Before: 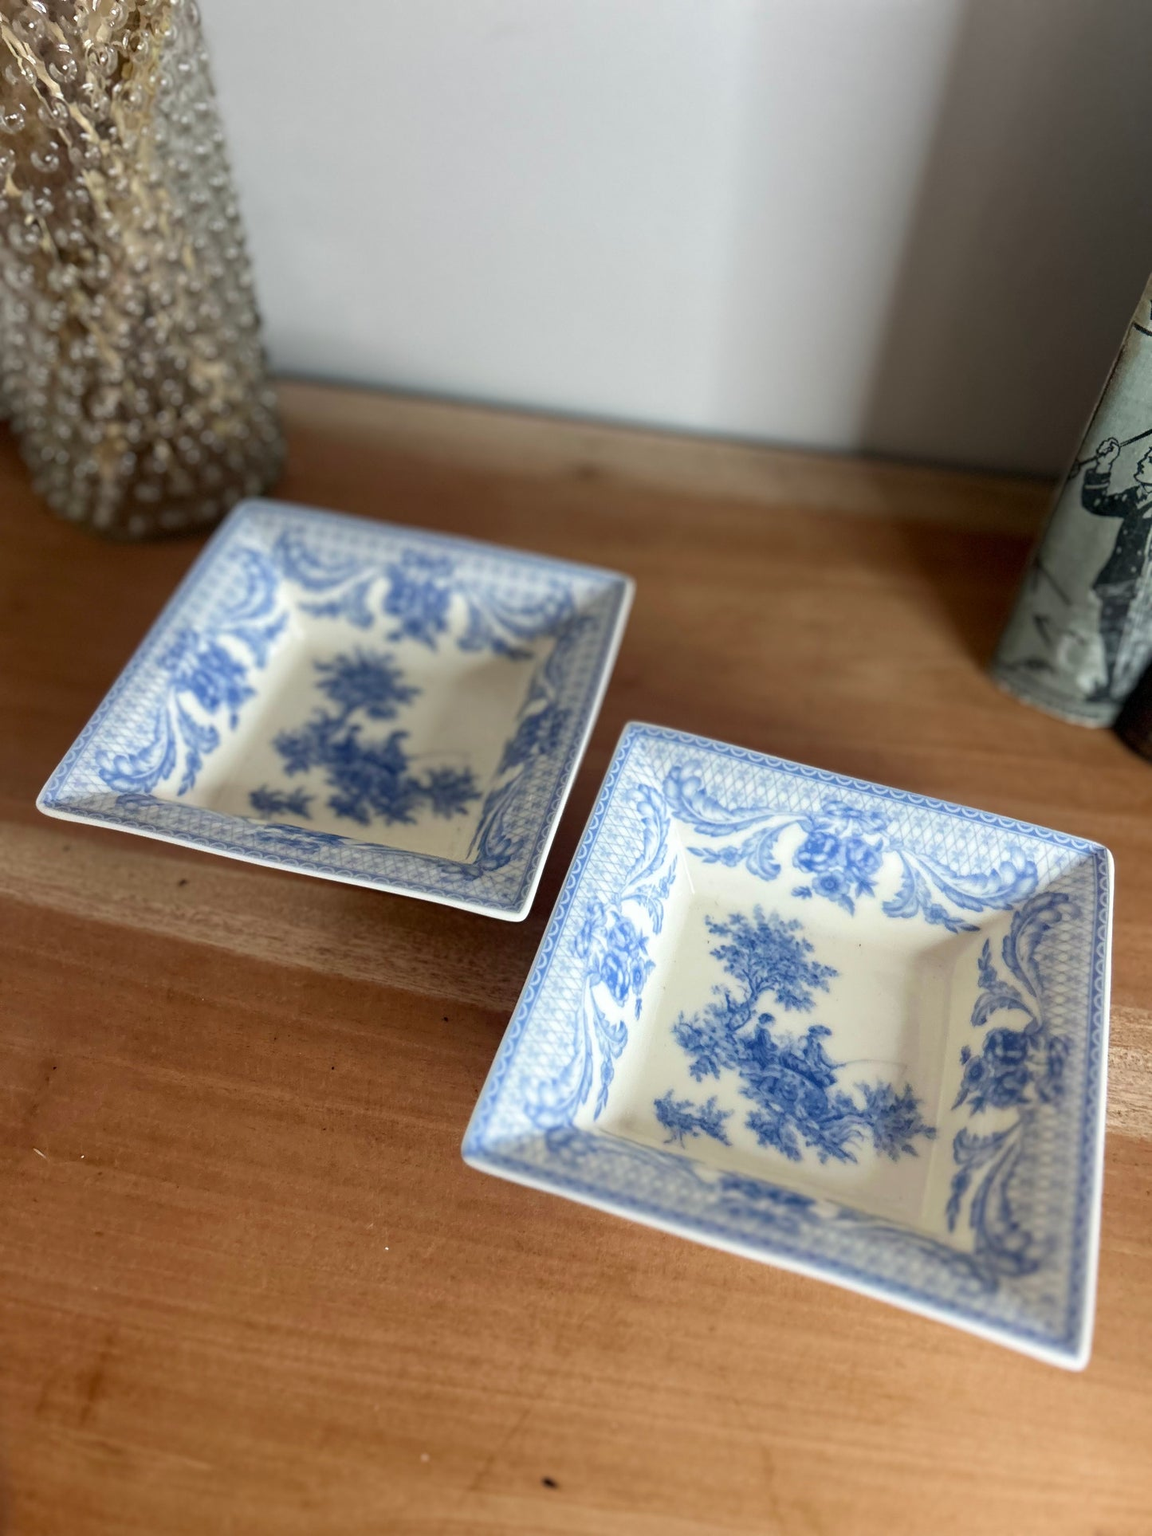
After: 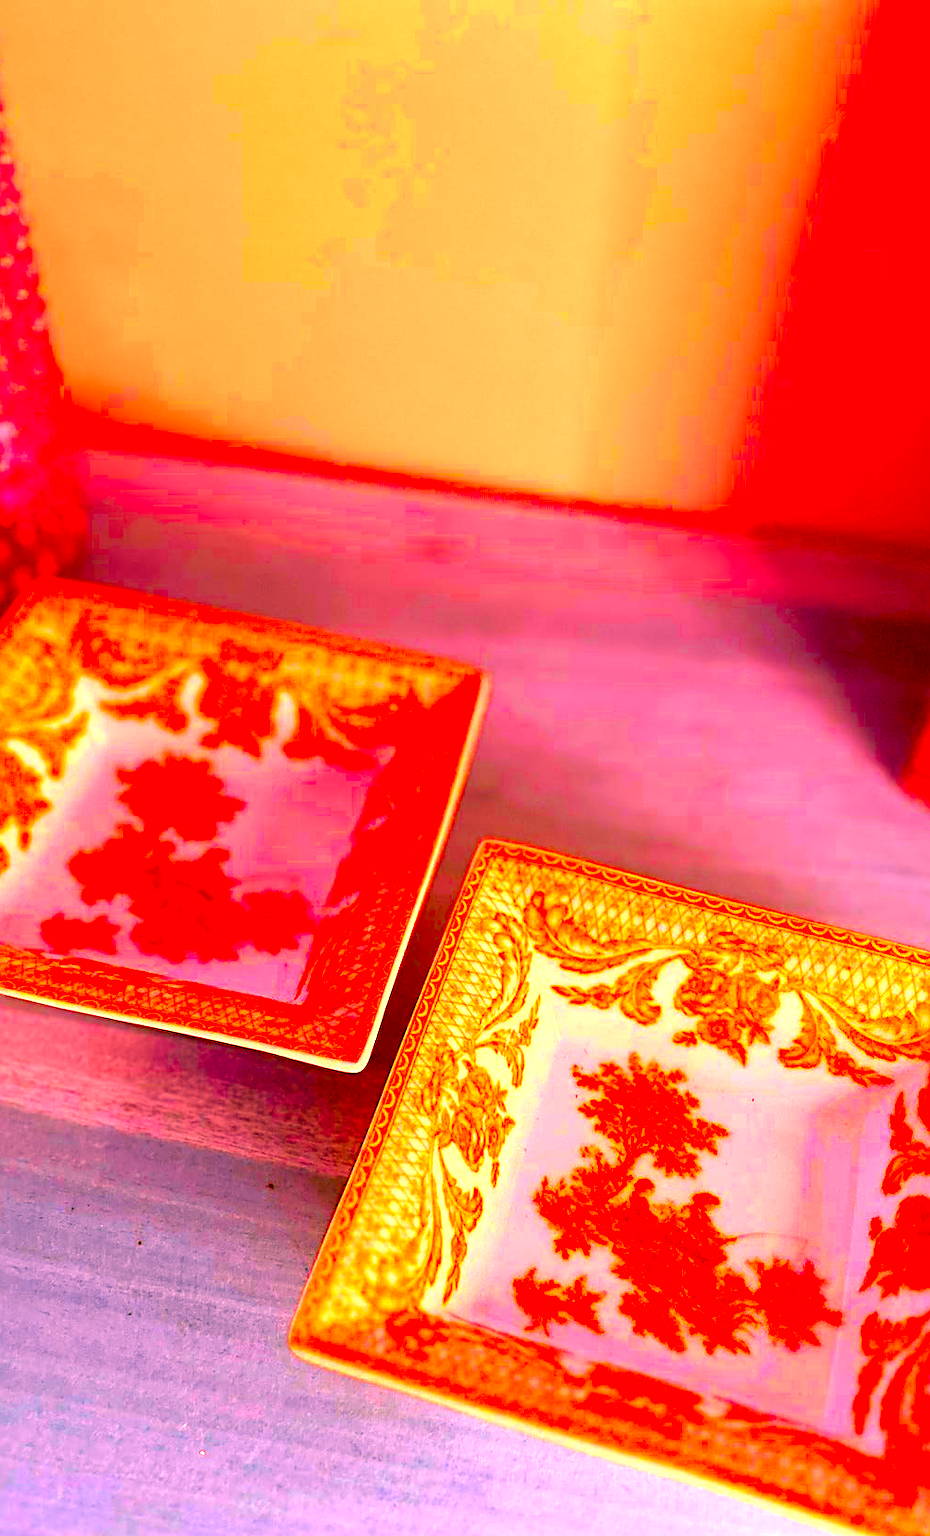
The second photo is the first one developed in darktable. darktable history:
color correction: highlights a* -39.58, highlights b* -39.85, shadows a* -39.42, shadows b* -39.48, saturation -2.99
sharpen: amount 0.534
exposure: black level correction 0, exposure 1.673 EV, compensate exposure bias true, compensate highlight preservation false
crop: left 18.512%, right 12.049%, bottom 14.059%
